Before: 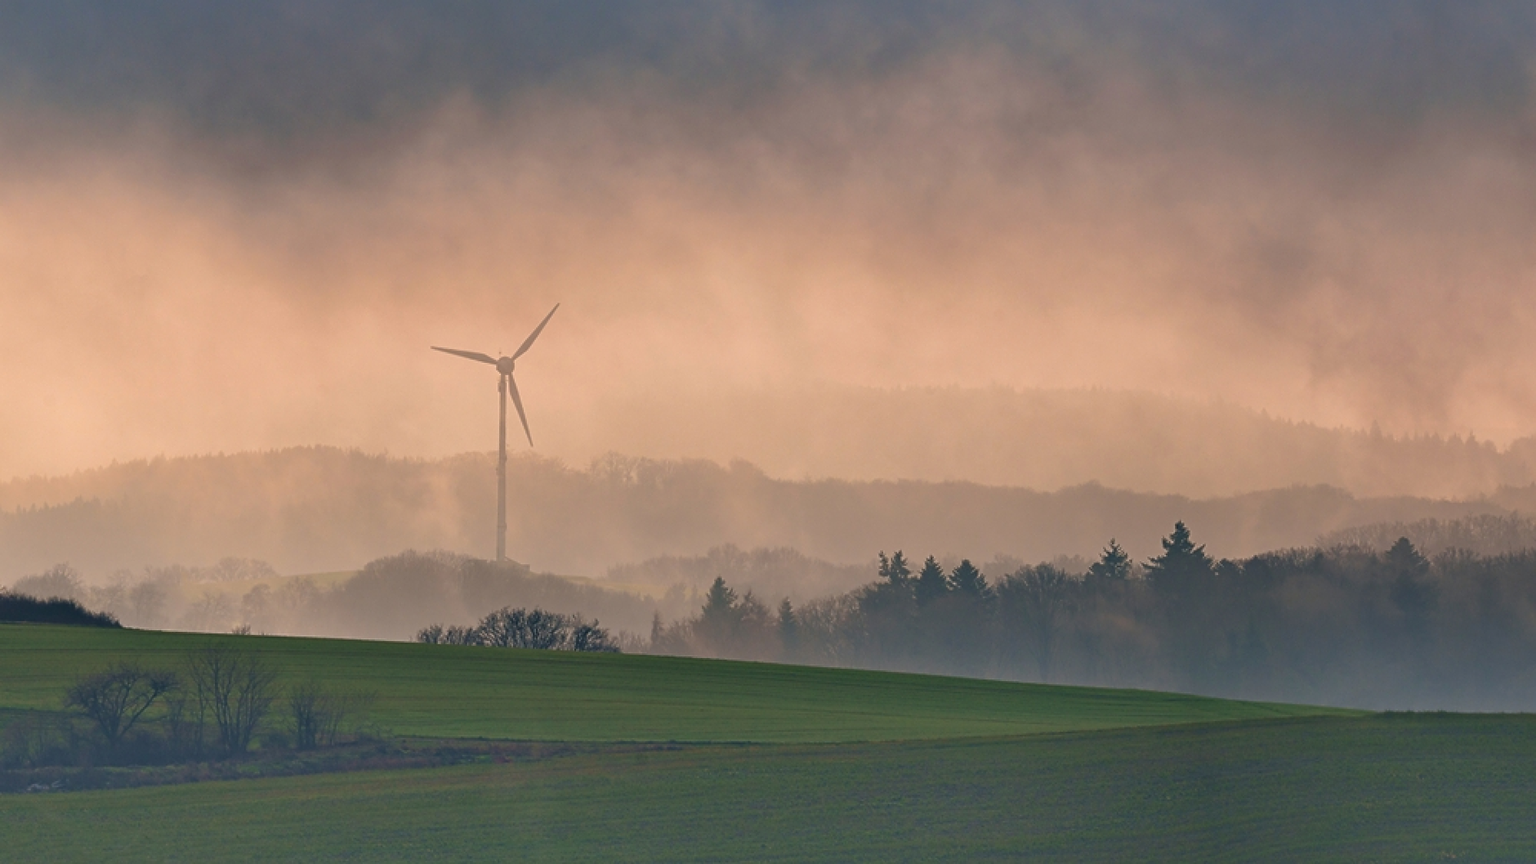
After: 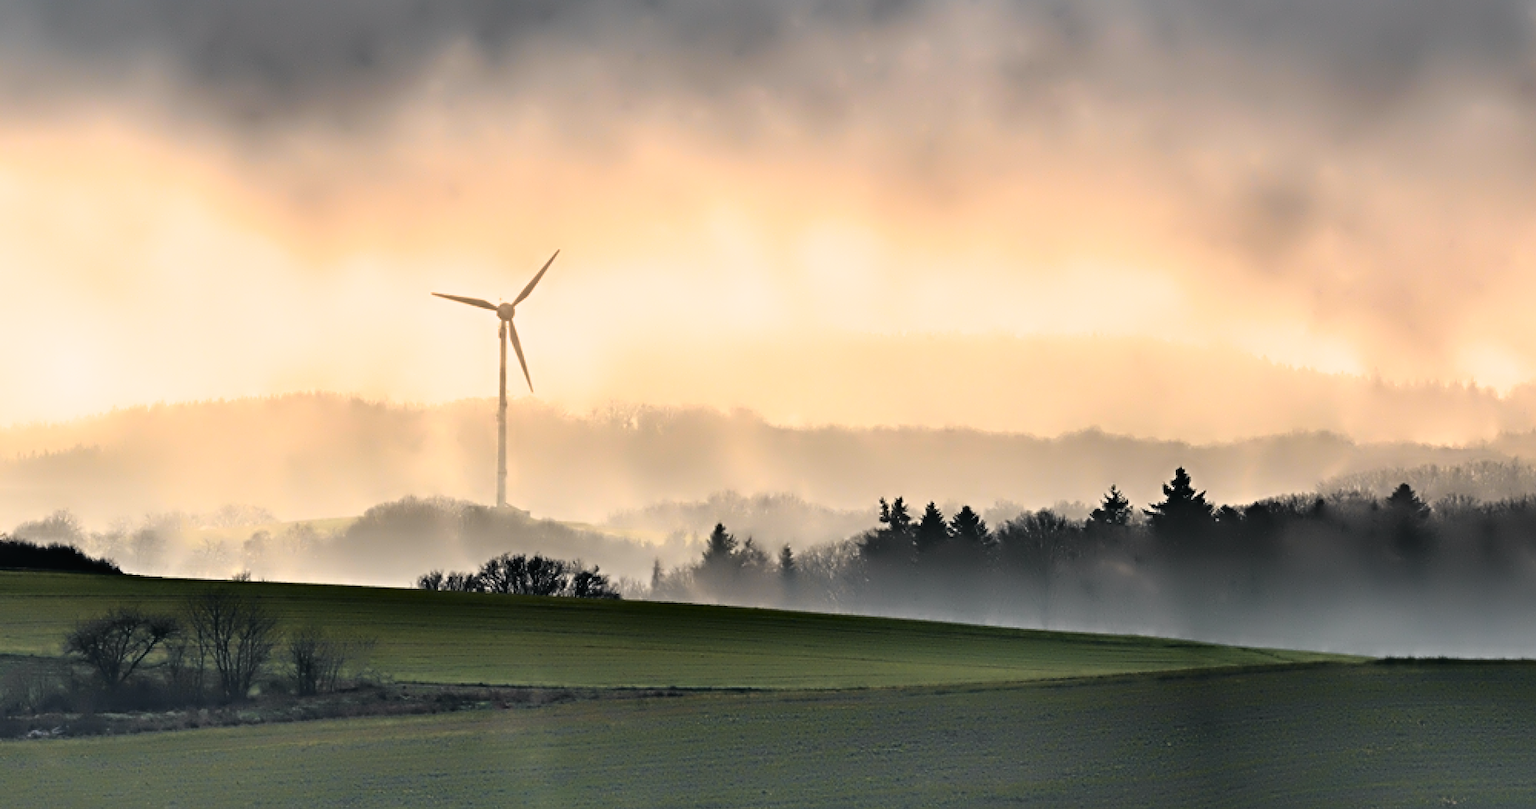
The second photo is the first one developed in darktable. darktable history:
tone equalizer: -8 EV -0.417 EV, -7 EV -0.389 EV, -6 EV -0.333 EV, -5 EV -0.222 EV, -3 EV 0.222 EV, -2 EV 0.333 EV, -1 EV 0.389 EV, +0 EV 0.417 EV, edges refinement/feathering 500, mask exposure compensation -1.57 EV, preserve details no
crop and rotate: top 6.25%
filmic rgb: white relative exposure 2.45 EV, hardness 6.33
tone curve: curves: ch0 [(0, 0.013) (0.129, 0.1) (0.327, 0.382) (0.489, 0.573) (0.66, 0.748) (0.858, 0.926) (1, 0.977)]; ch1 [(0, 0) (0.353, 0.344) (0.45, 0.46) (0.498, 0.498) (0.521, 0.512) (0.563, 0.559) (0.592, 0.578) (0.647, 0.657) (1, 1)]; ch2 [(0, 0) (0.333, 0.346) (0.375, 0.375) (0.424, 0.43) (0.476, 0.492) (0.502, 0.502) (0.524, 0.531) (0.579, 0.61) (0.612, 0.644) (0.66, 0.715) (1, 1)], color space Lab, independent channels, preserve colors none
contrast equalizer: y [[0.783, 0.666, 0.575, 0.77, 0.556, 0.501], [0.5 ×6], [0.5 ×6], [0, 0.02, 0.272, 0.399, 0.062, 0], [0 ×6]]
